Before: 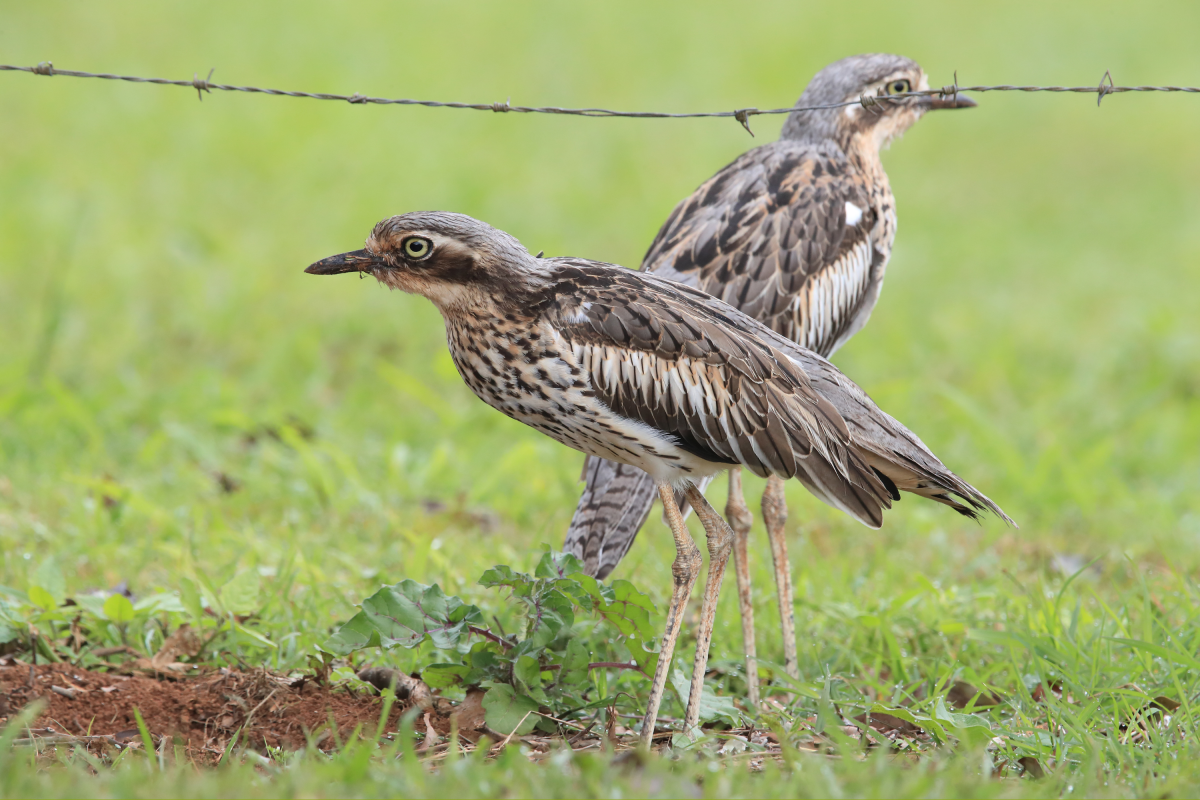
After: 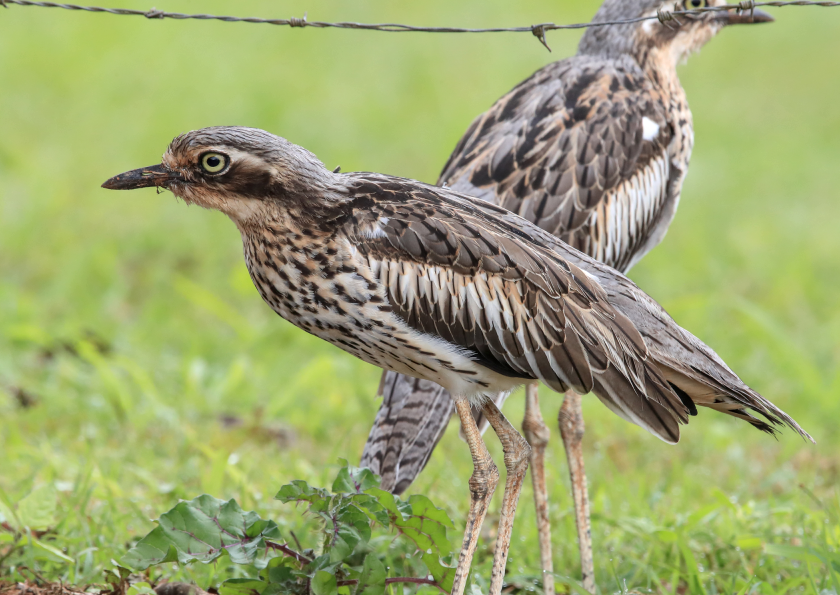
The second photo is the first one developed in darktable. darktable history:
crop and rotate: left 16.93%, top 10.818%, right 13.053%, bottom 14.716%
local contrast: on, module defaults
